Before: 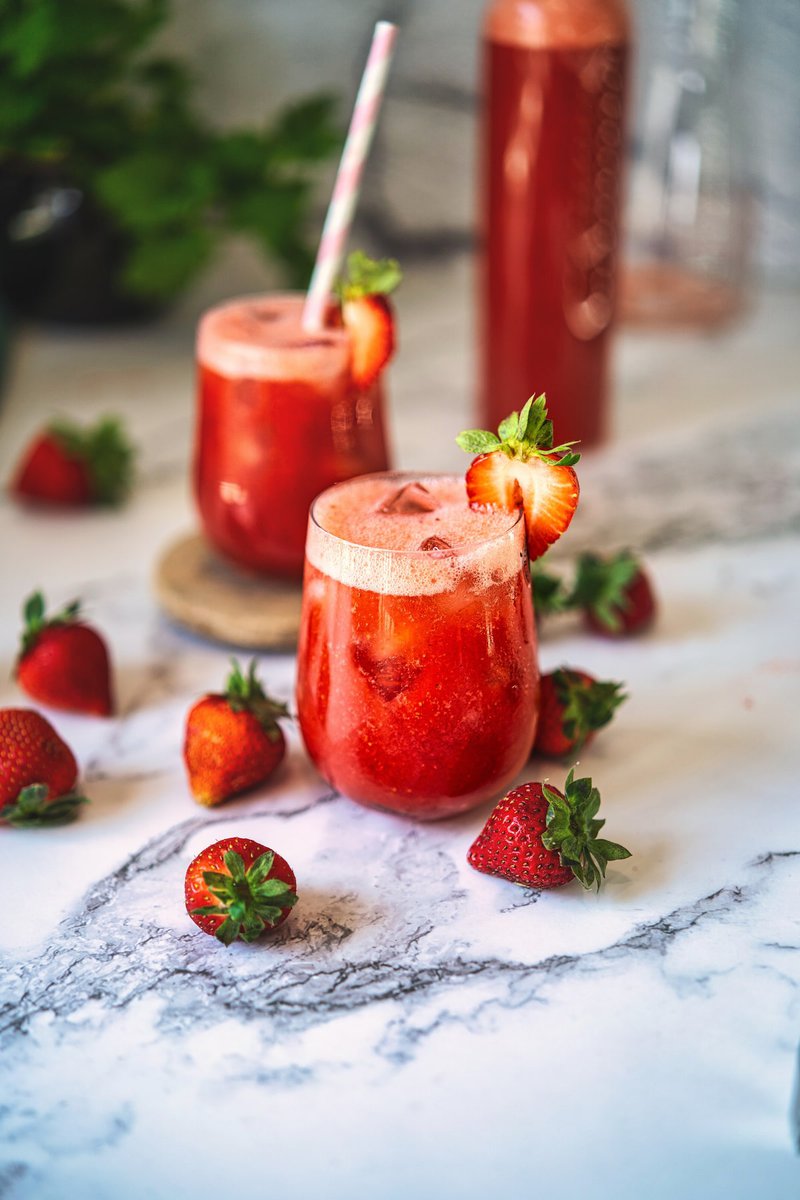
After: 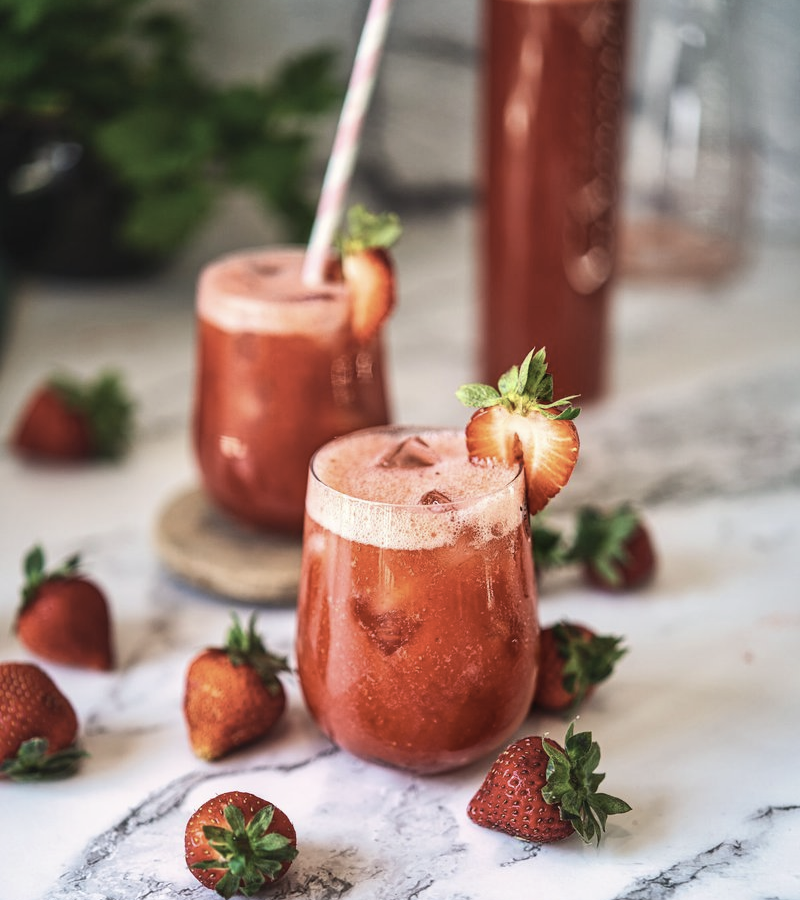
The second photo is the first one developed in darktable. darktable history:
contrast brightness saturation: contrast 0.1, saturation -0.36
crop: top 3.857%, bottom 21.132%
